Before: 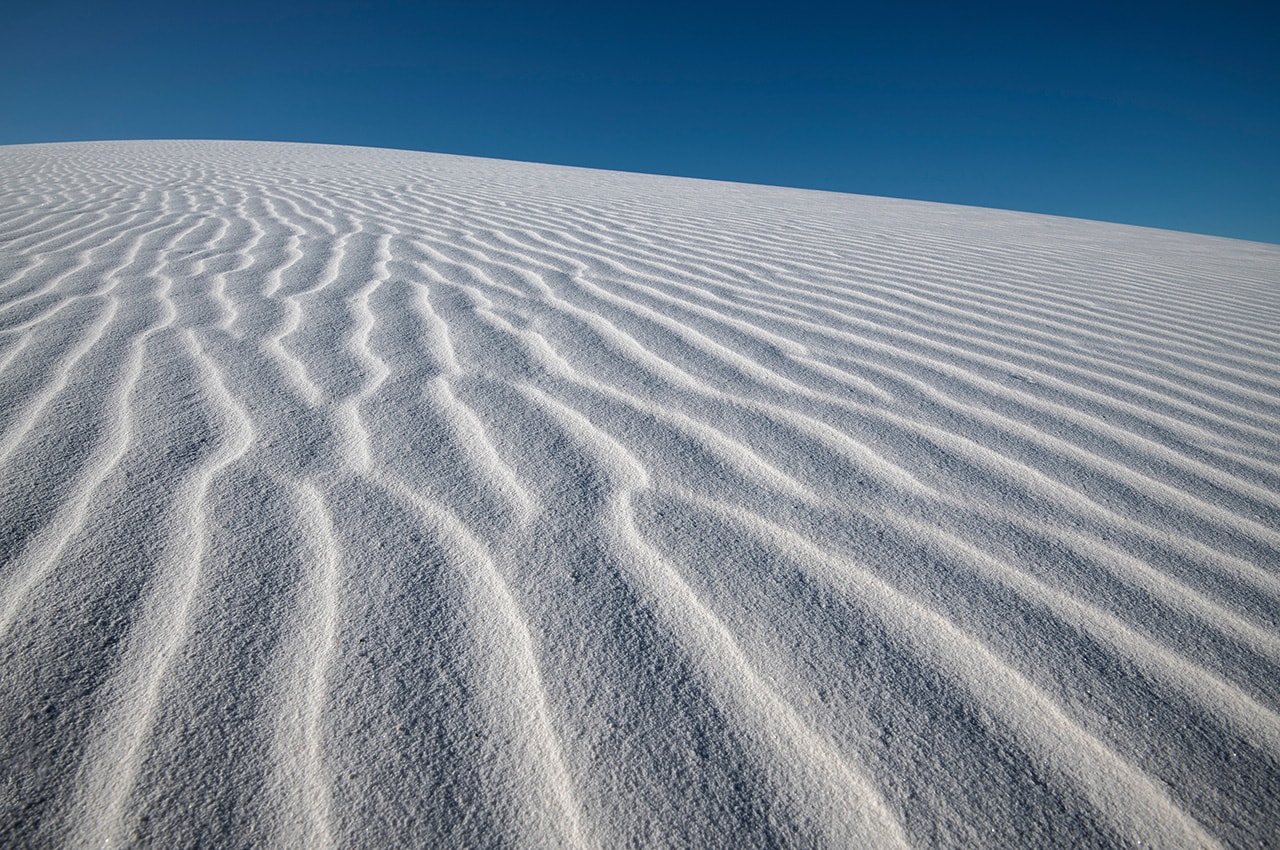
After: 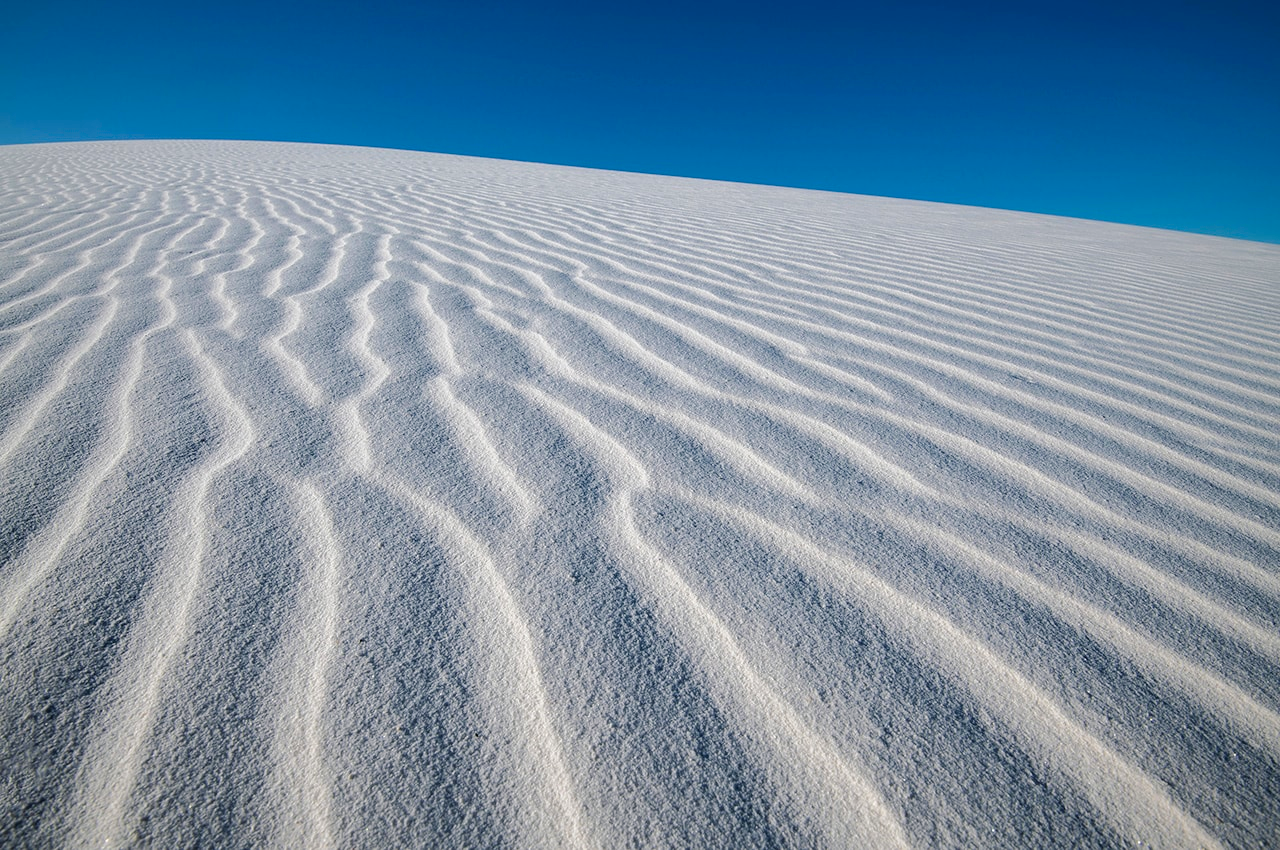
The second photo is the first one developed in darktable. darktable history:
color balance rgb: shadows lift › chroma 2.026%, shadows lift › hue 220.28°, linear chroma grading › global chroma 14.644%, perceptual saturation grading › global saturation 1.156%, perceptual saturation grading › highlights -2.381%, perceptual saturation grading › mid-tones 4.178%, perceptual saturation grading › shadows 7.717%, perceptual brilliance grading › mid-tones 10%, perceptual brilliance grading › shadows 14.312%
